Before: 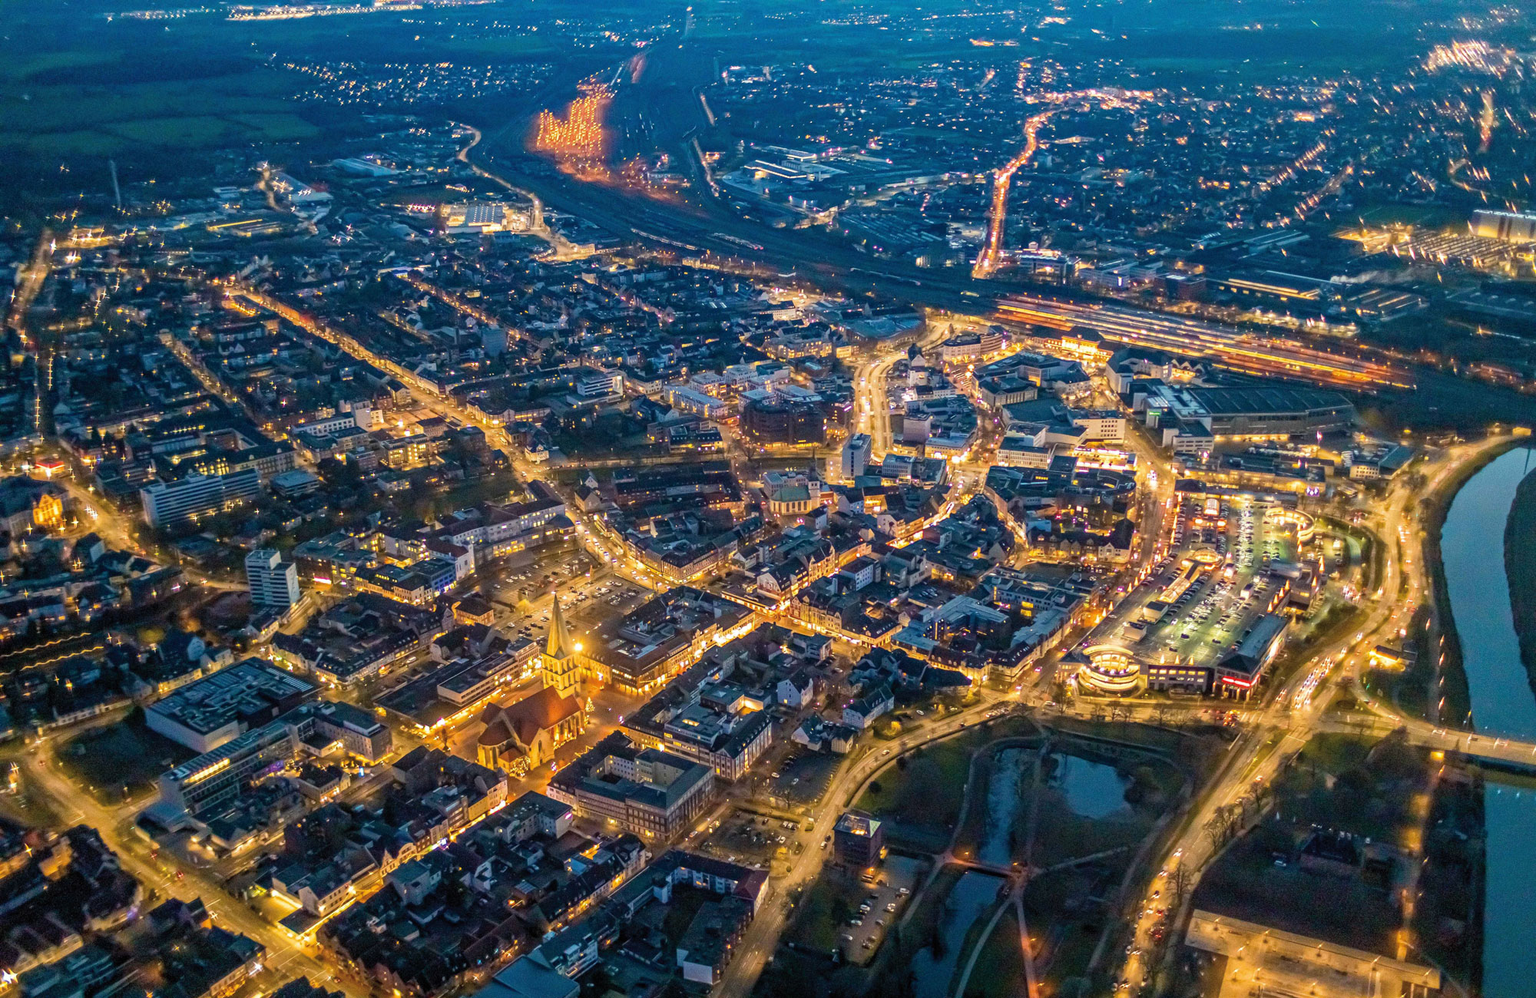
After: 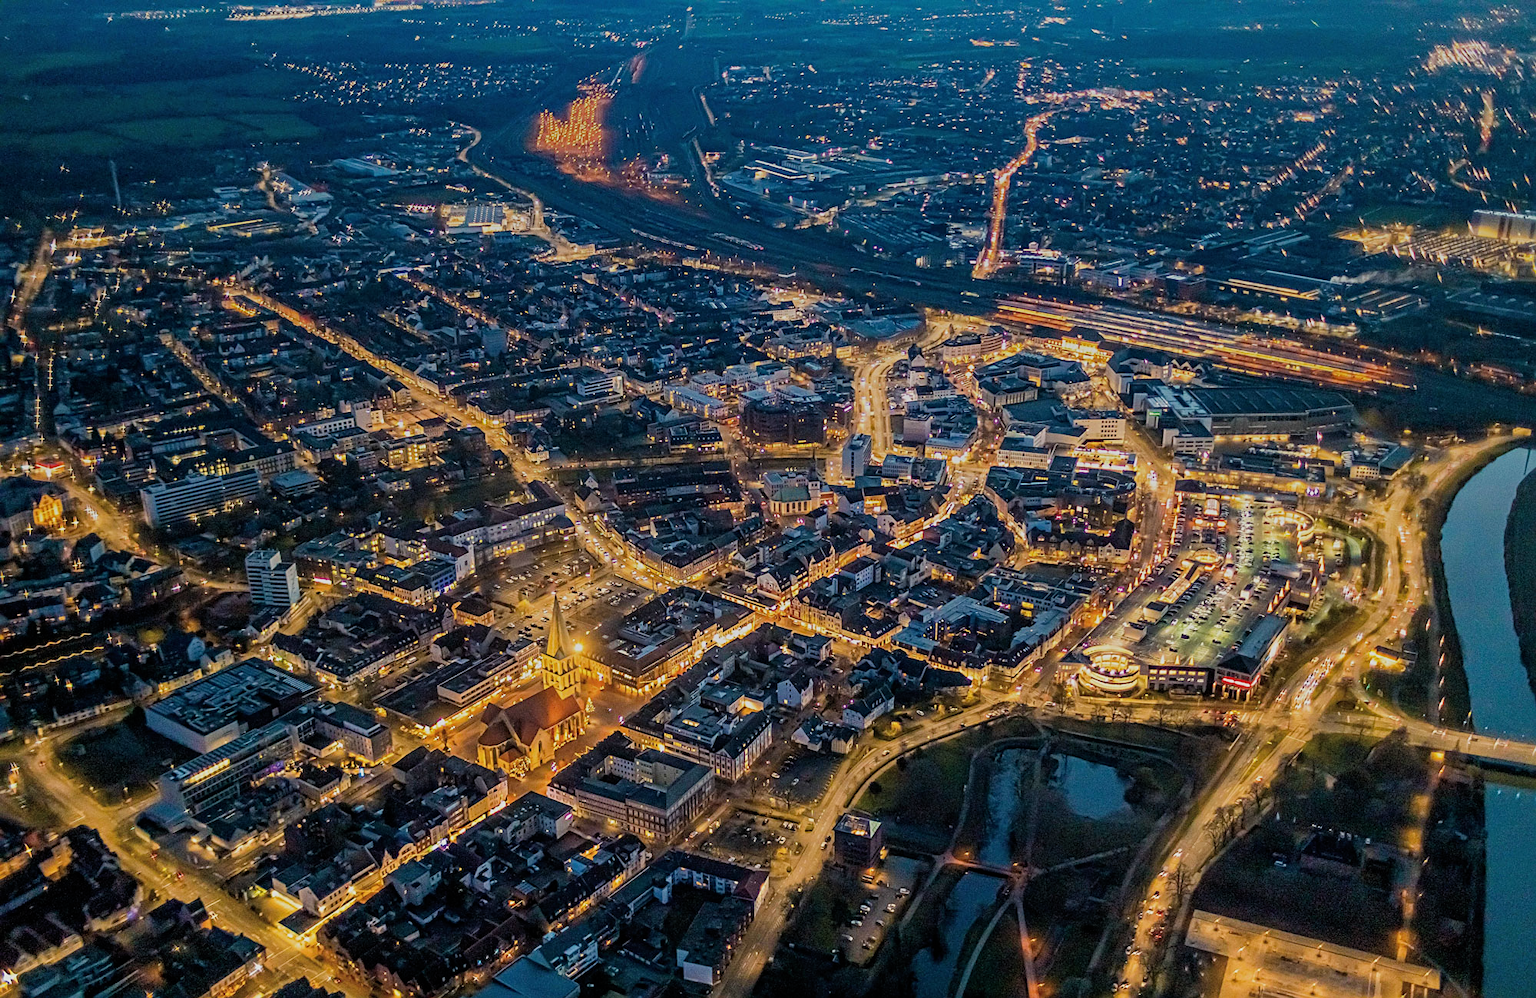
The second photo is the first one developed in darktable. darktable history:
sharpen: on, module defaults
graduated density: rotation -0.352°, offset 57.64
filmic rgb: white relative exposure 3.8 EV, hardness 4.35
tone equalizer: -8 EV -0.55 EV
